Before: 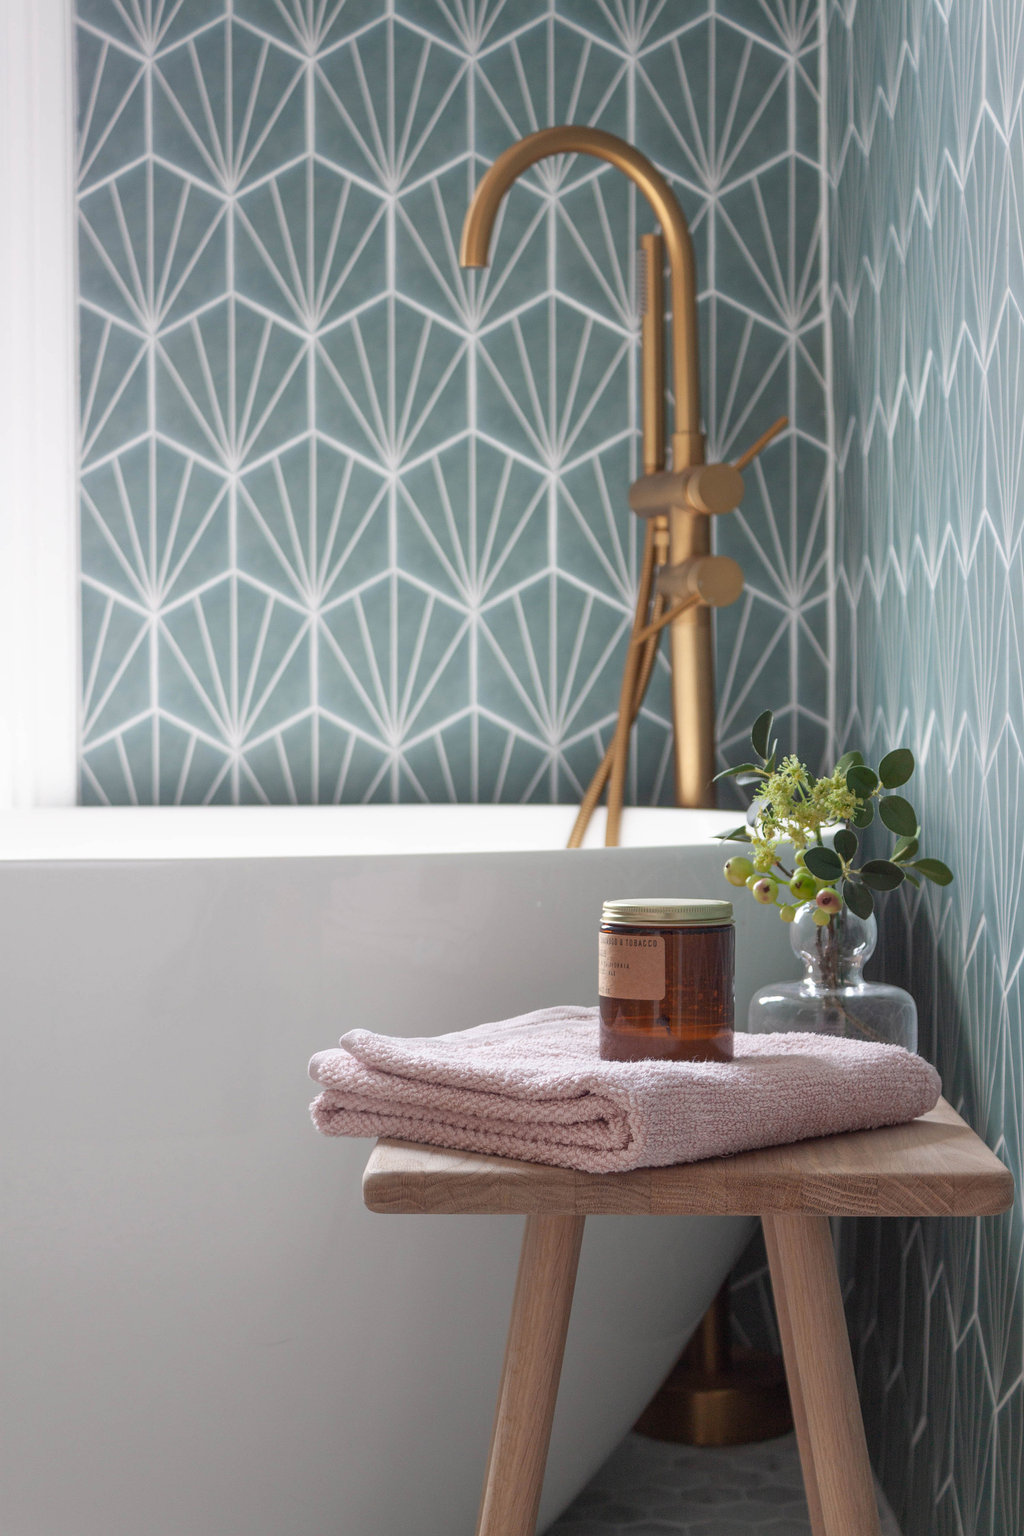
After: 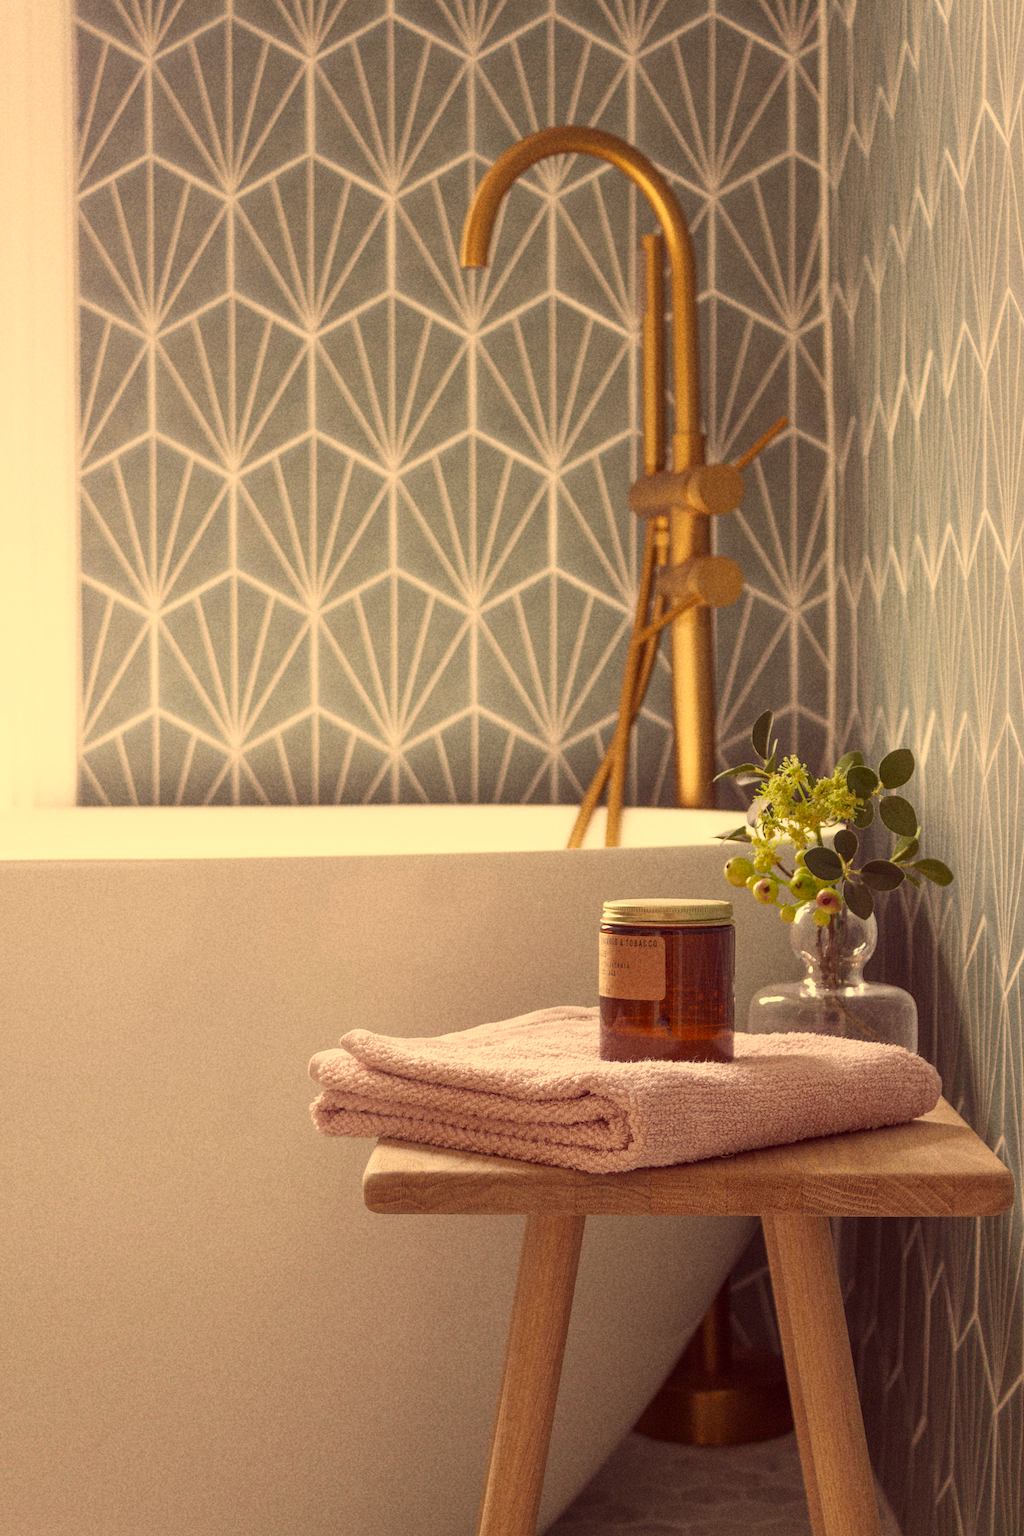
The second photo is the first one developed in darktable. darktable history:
grain: coarseness 22.88 ISO
color correction: highlights a* 10.12, highlights b* 39.04, shadows a* 14.62, shadows b* 3.37
